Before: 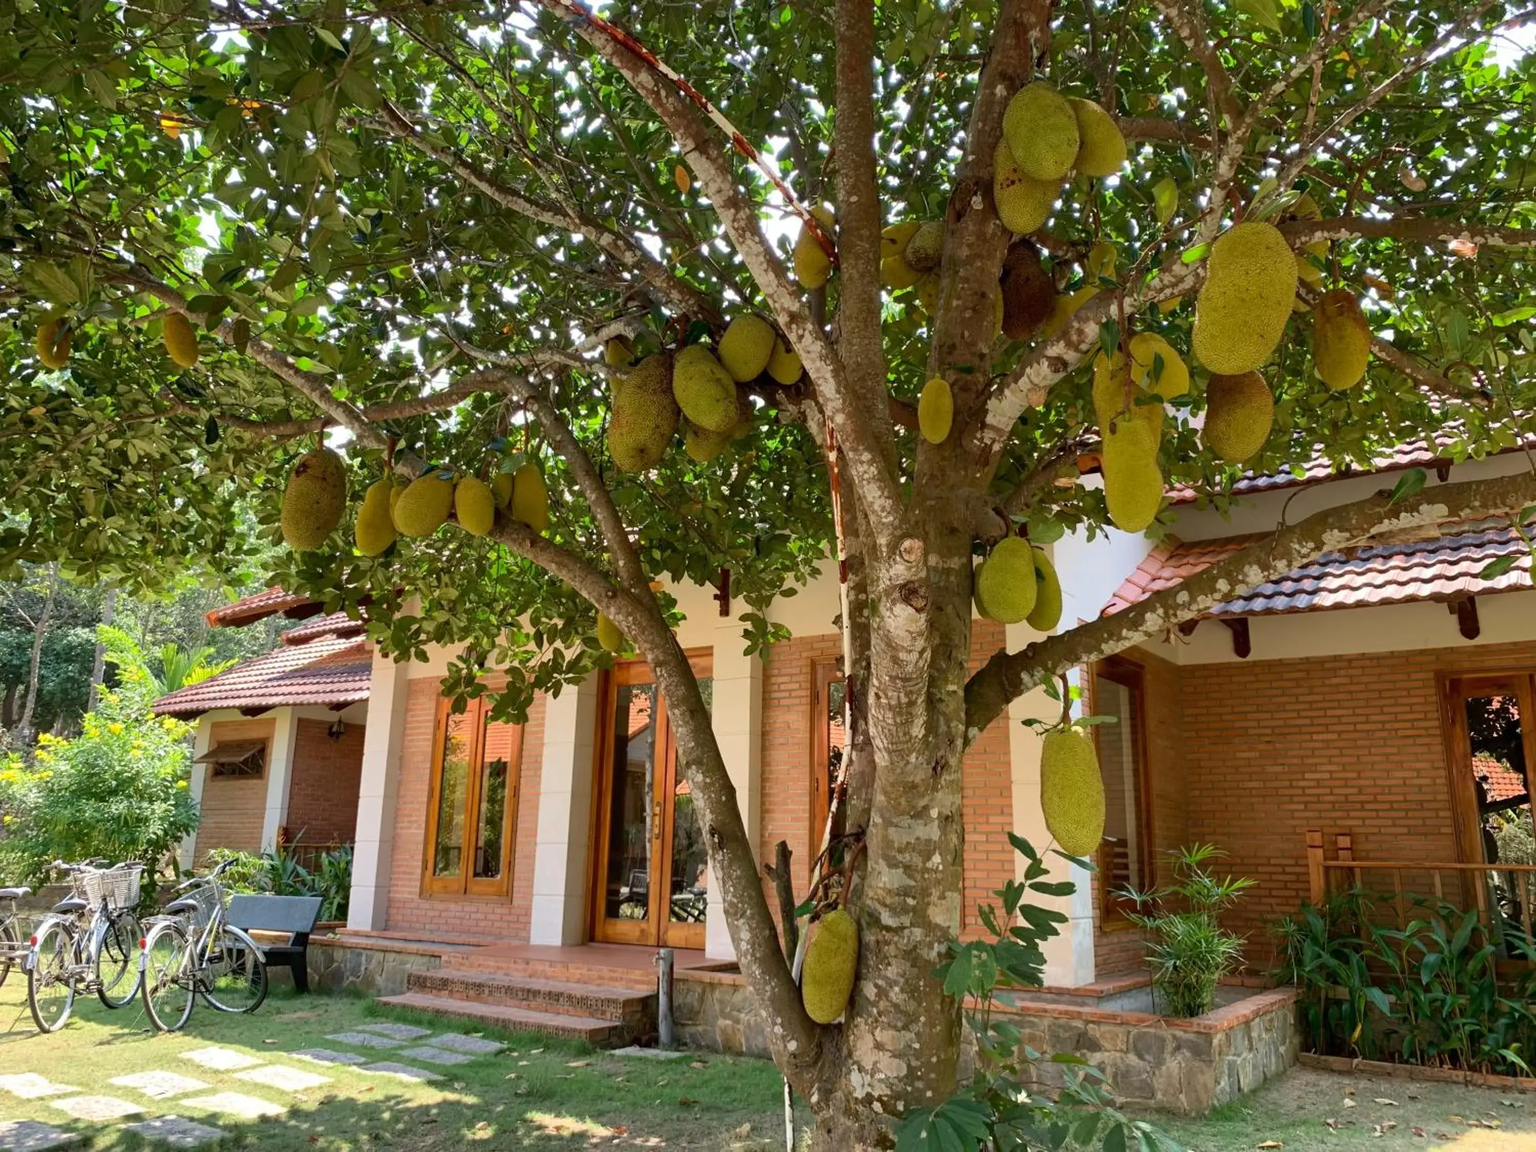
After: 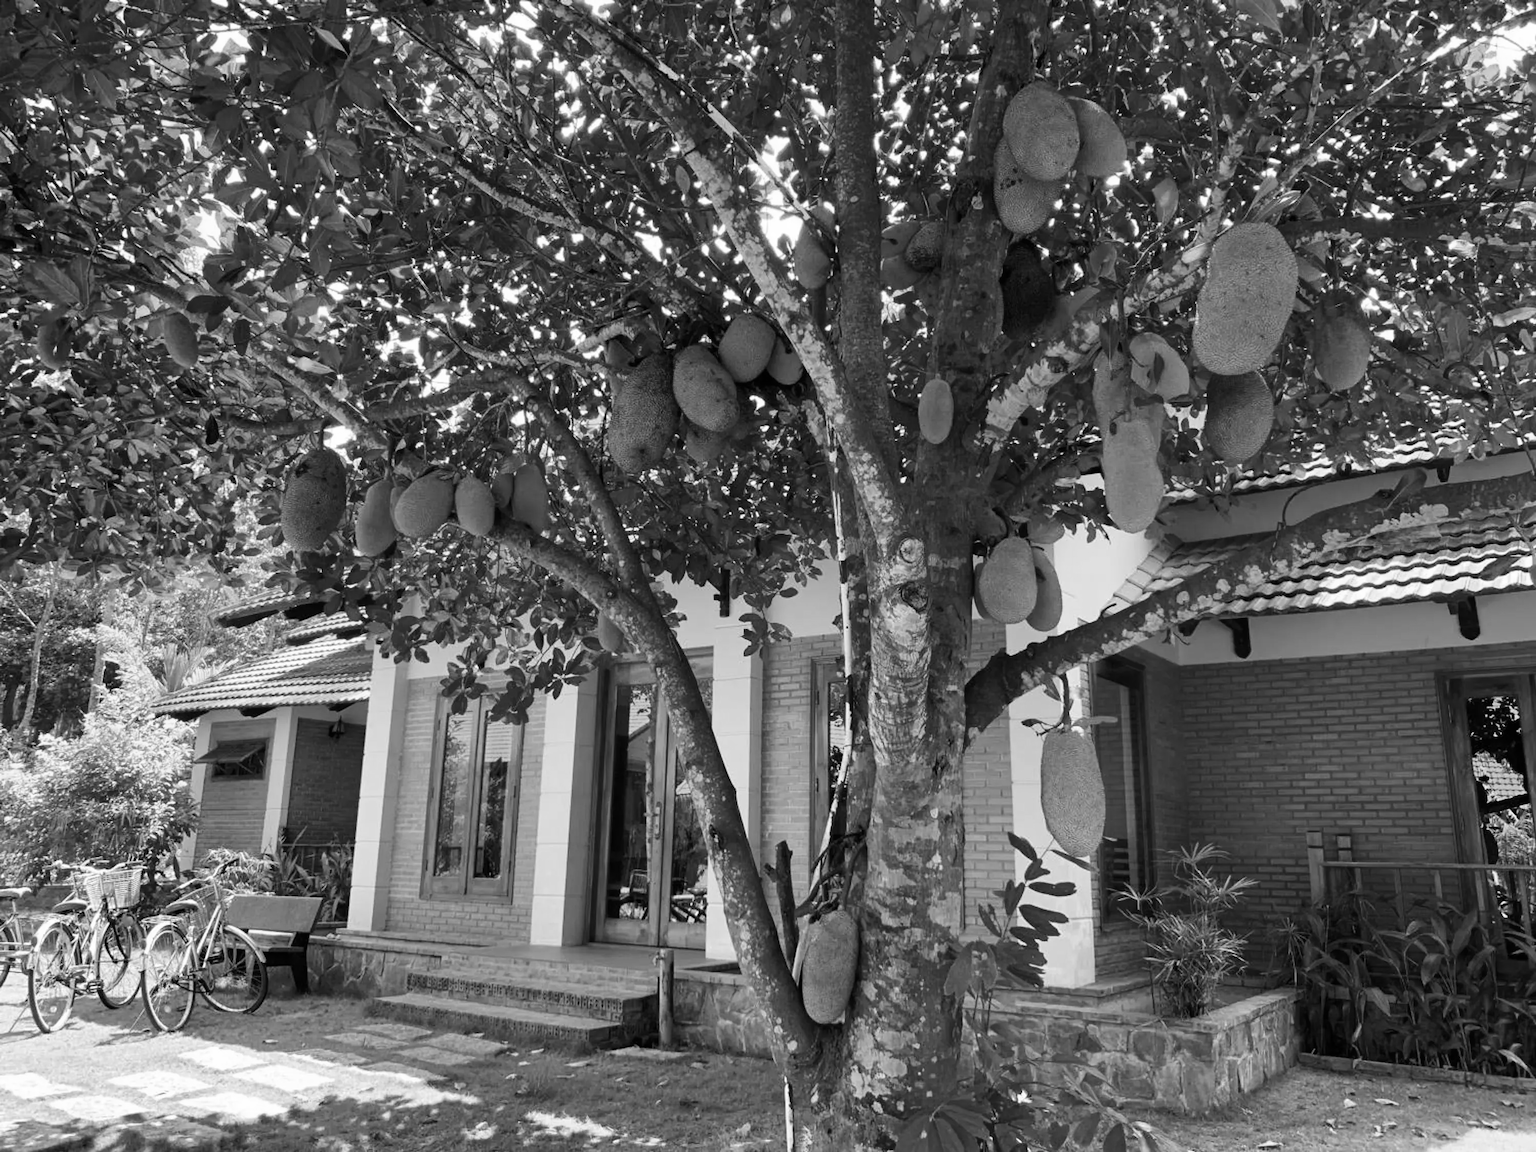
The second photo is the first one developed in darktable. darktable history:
contrast brightness saturation: contrast 0.15, brightness -0.01, saturation 0.1
monochrome: on, module defaults
